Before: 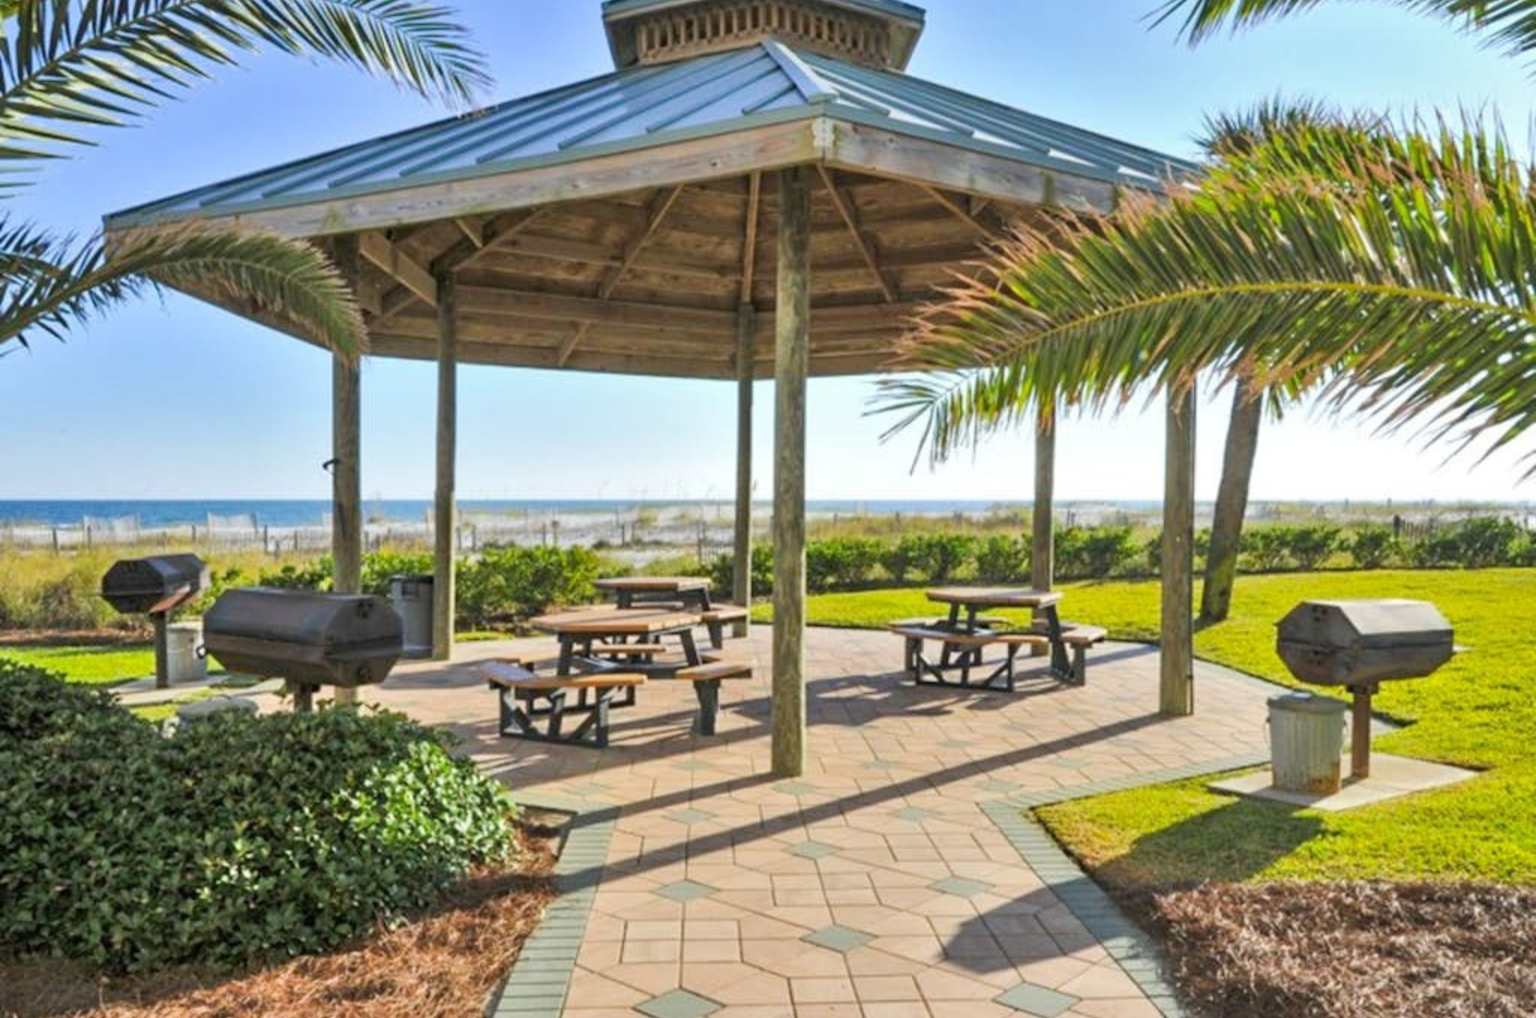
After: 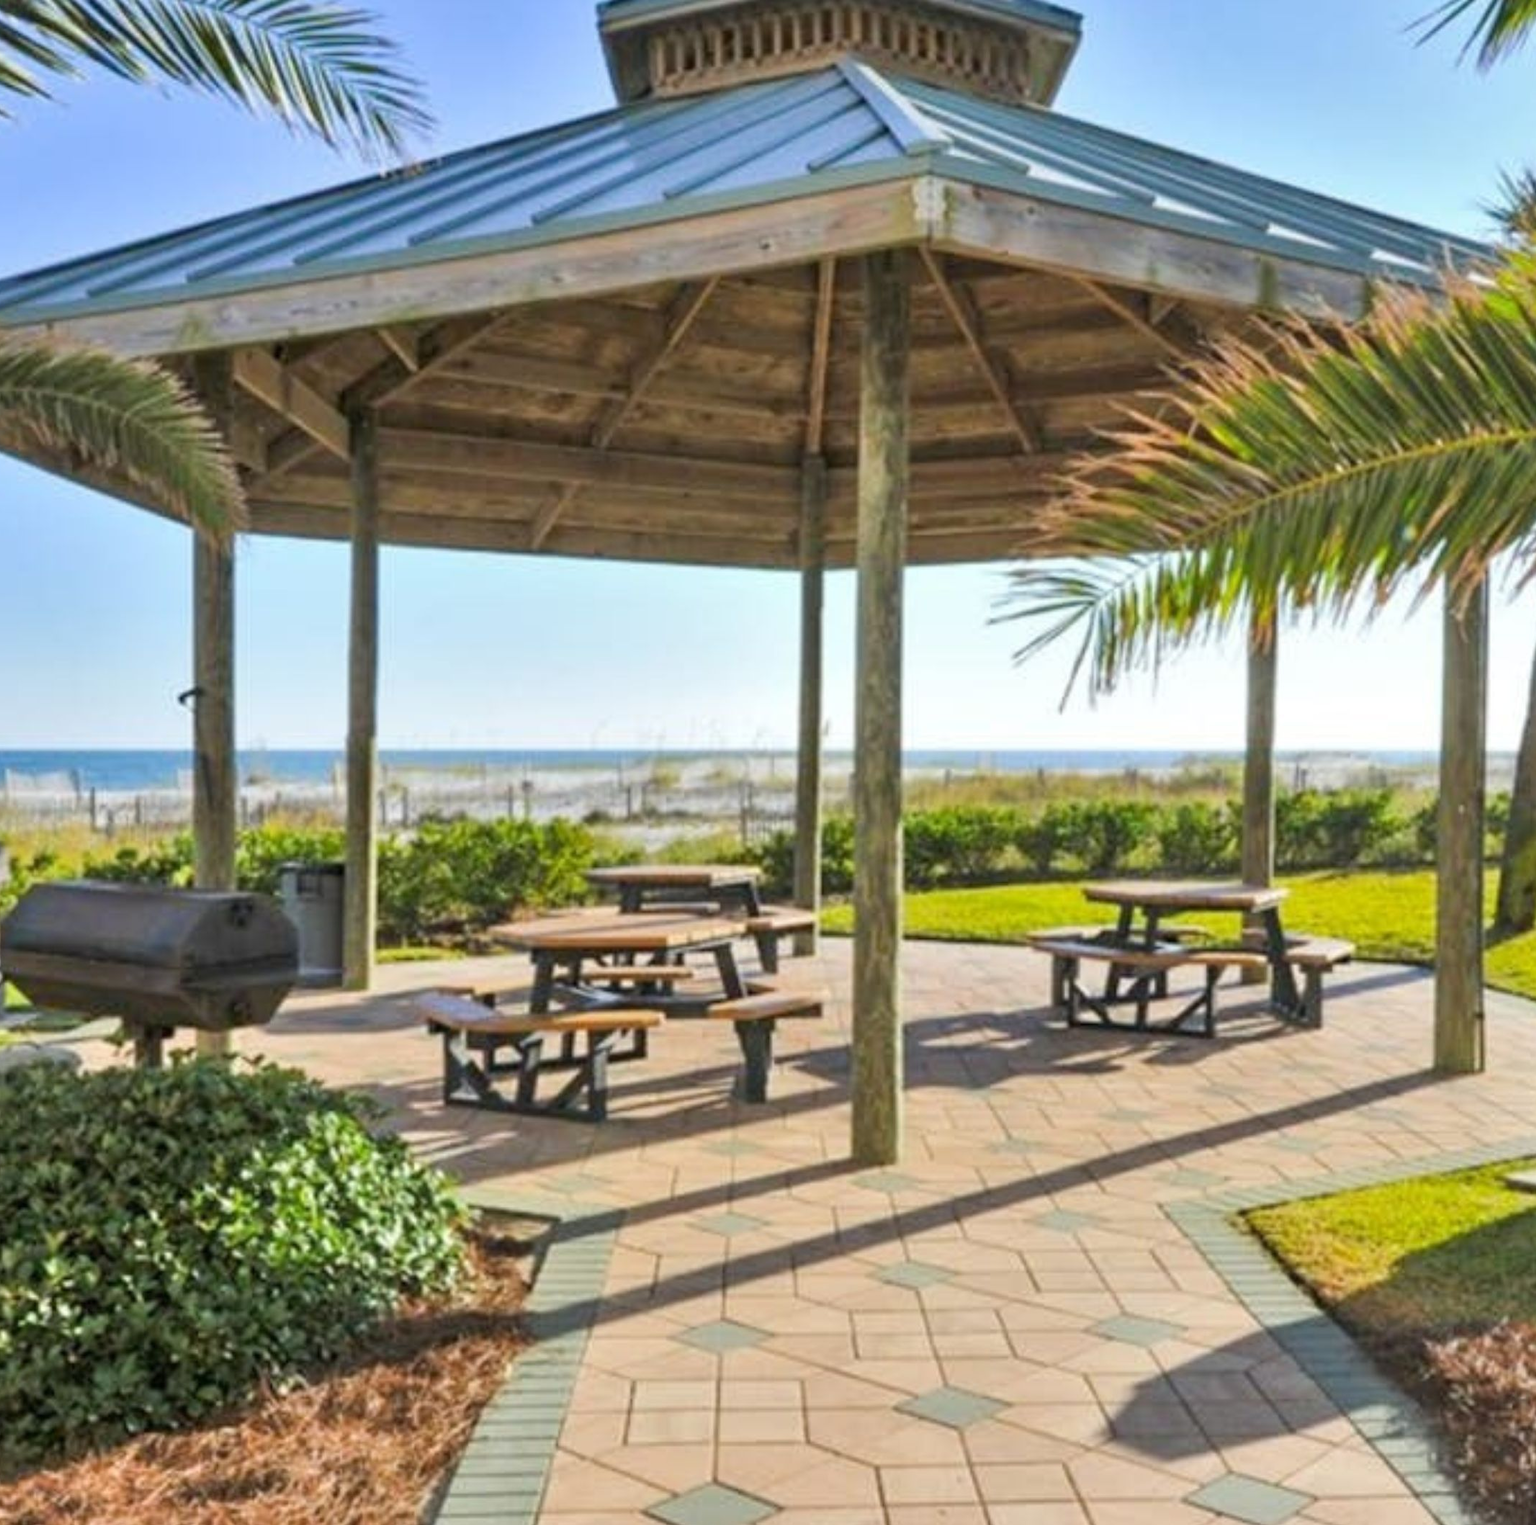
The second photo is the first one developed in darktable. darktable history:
crop and rotate: left 13.342%, right 19.991%
